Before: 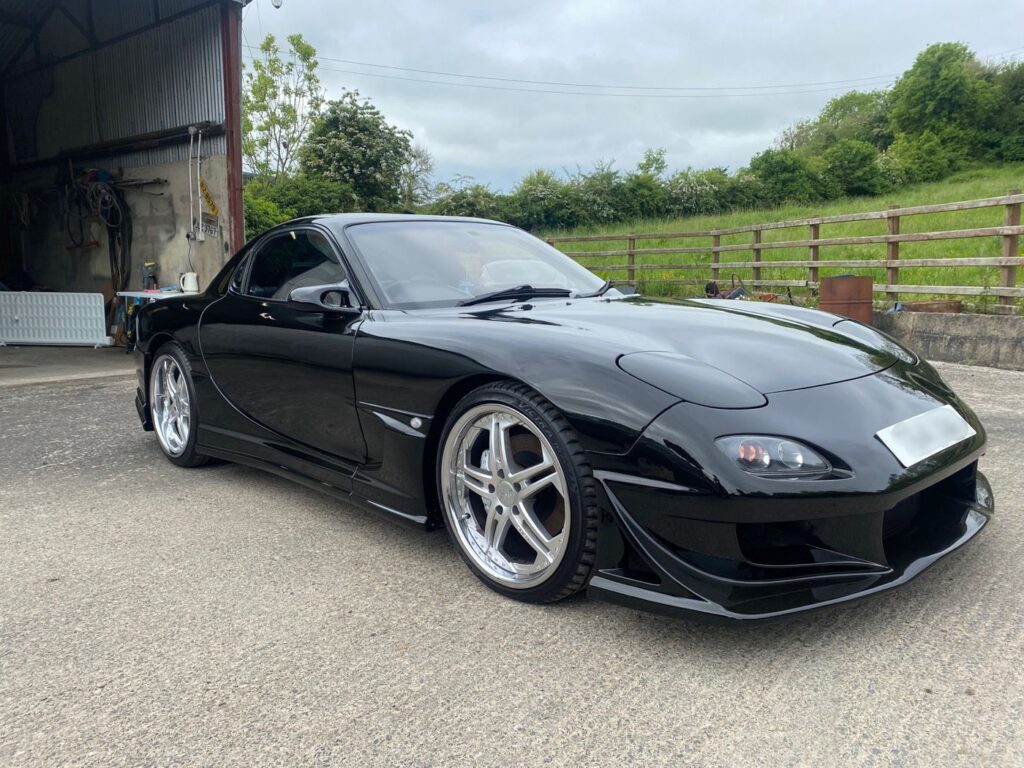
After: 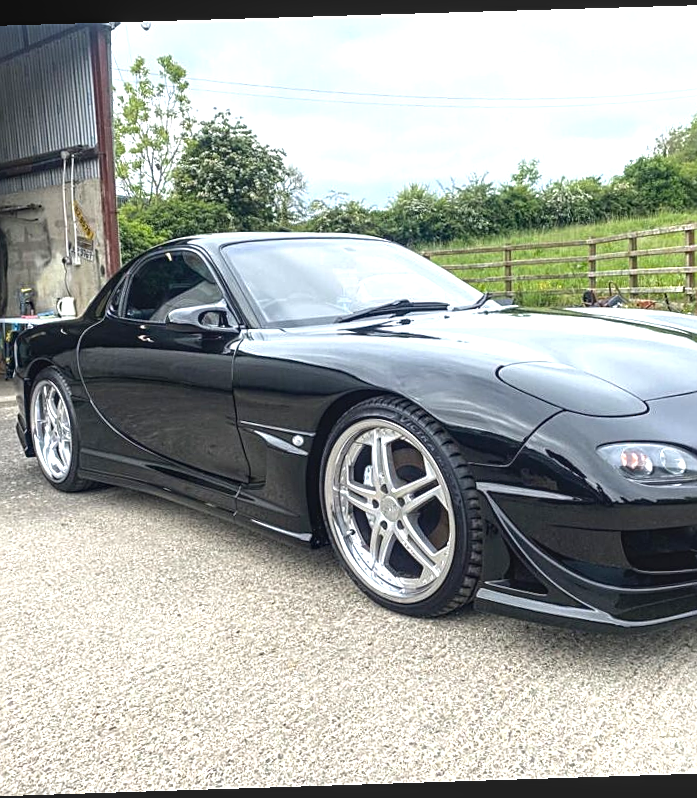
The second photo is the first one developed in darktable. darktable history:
contrast equalizer: y [[0.5, 0.5, 0.472, 0.5, 0.5, 0.5], [0.5 ×6], [0.5 ×6], [0 ×6], [0 ×6]]
exposure: black level correction 0, exposure 1.1 EV, compensate exposure bias true, compensate highlight preservation false
local contrast: on, module defaults
sharpen: on, module defaults
contrast brightness saturation: contrast -0.08, brightness -0.04, saturation -0.11
rotate and perspective: rotation -1.77°, lens shift (horizontal) 0.004, automatic cropping off
crop and rotate: left 12.648%, right 20.685%
